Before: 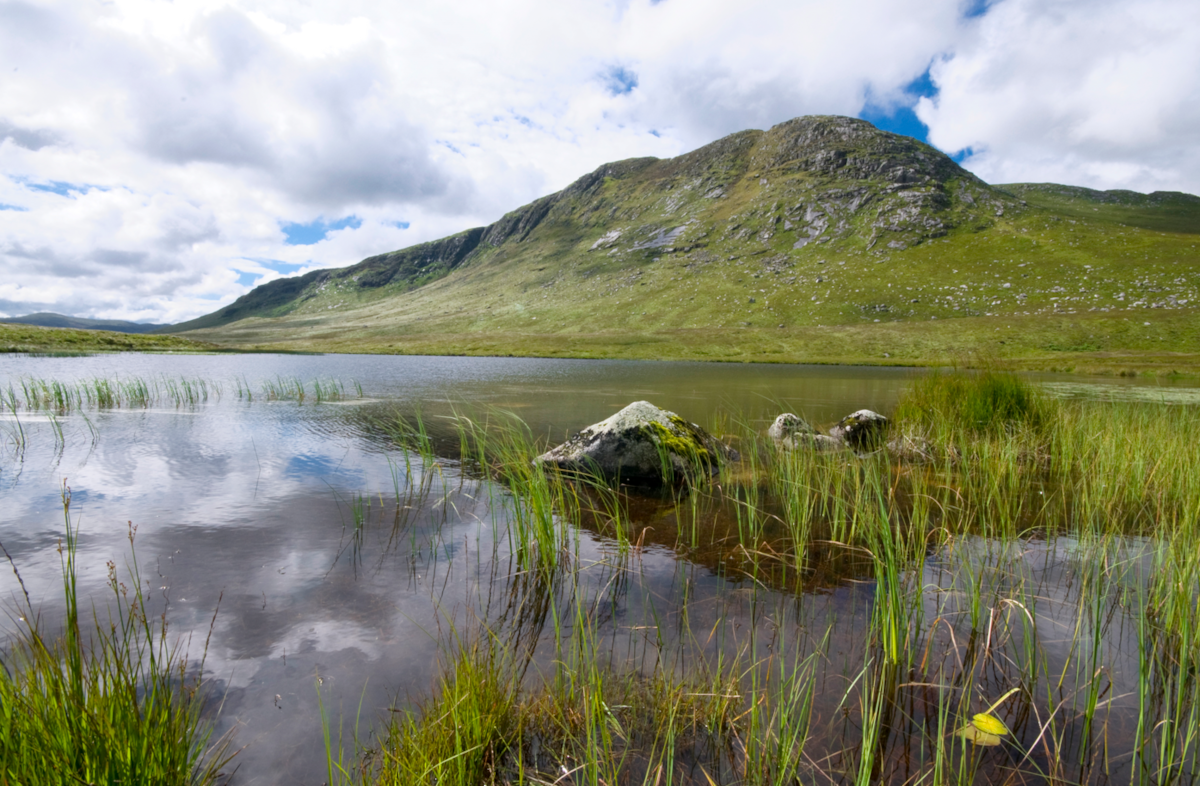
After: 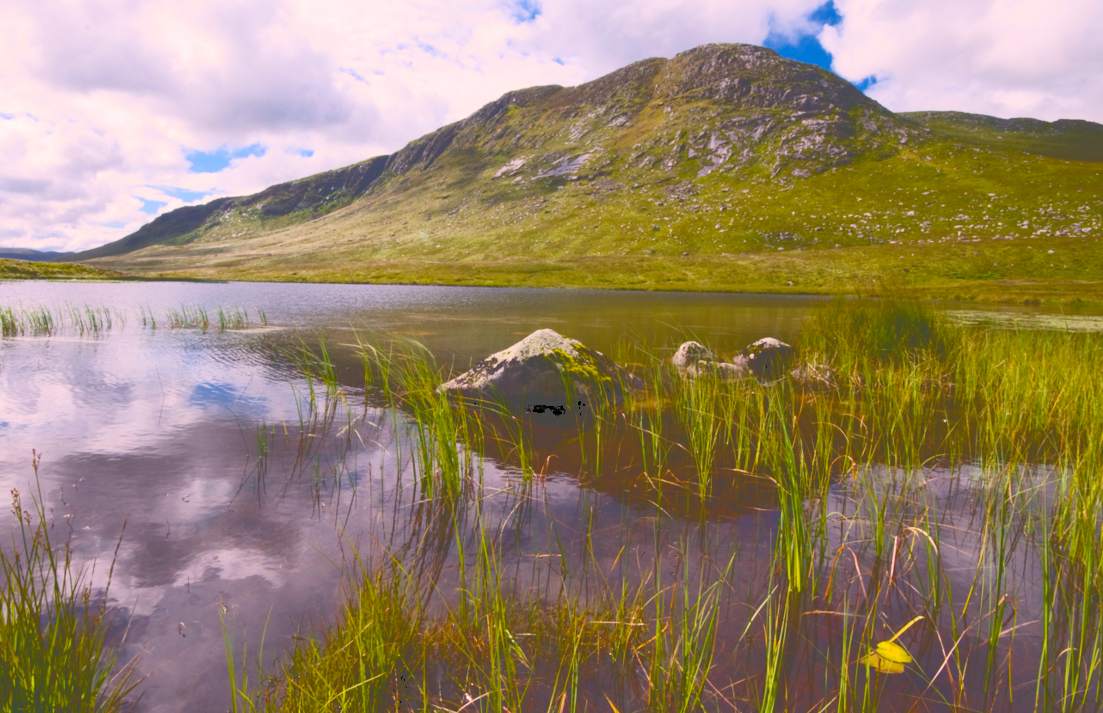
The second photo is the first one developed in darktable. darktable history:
color balance rgb: shadows lift › luminance -9.512%, power › luminance -7.813%, power › chroma 1.353%, power › hue 330.51°, highlights gain › chroma 2.386%, highlights gain › hue 37.68°, perceptual saturation grading › global saturation 31.044%, global vibrance 19.684%
crop and rotate: left 8.061%, top 9.281%
tone curve: curves: ch0 [(0, 0) (0.003, 0.299) (0.011, 0.299) (0.025, 0.299) (0.044, 0.299) (0.069, 0.3) (0.1, 0.306) (0.136, 0.316) (0.177, 0.326) (0.224, 0.338) (0.277, 0.366) (0.335, 0.406) (0.399, 0.462) (0.468, 0.533) (0.543, 0.607) (0.623, 0.7) (0.709, 0.775) (0.801, 0.843) (0.898, 0.903) (1, 1)], color space Lab, independent channels, preserve colors none
